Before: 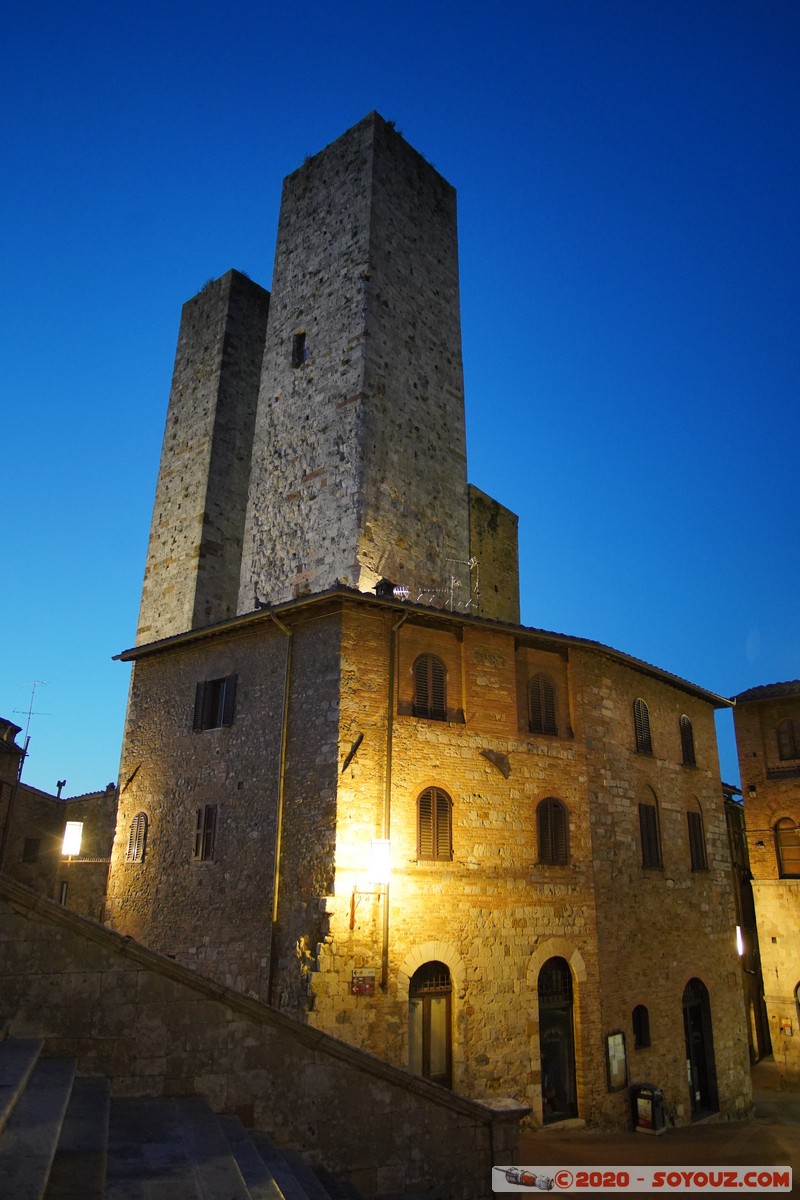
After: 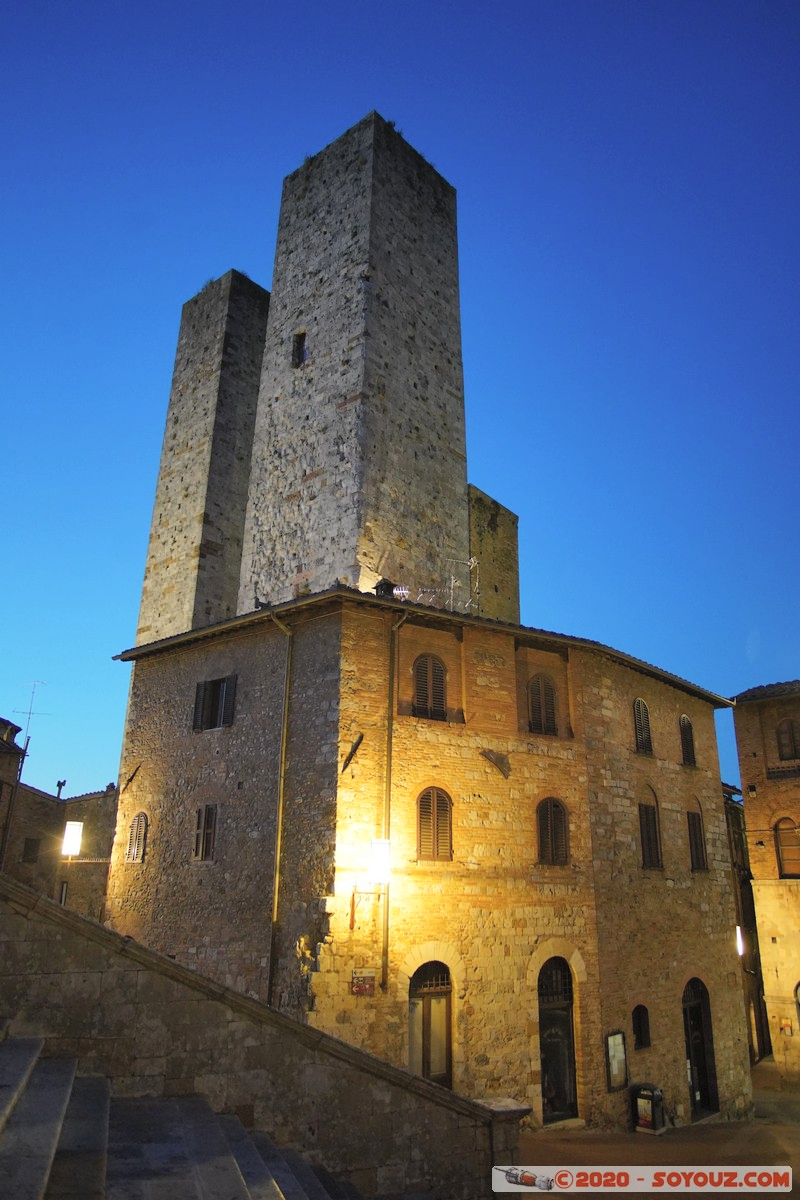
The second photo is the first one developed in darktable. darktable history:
contrast brightness saturation: brightness 0.133
